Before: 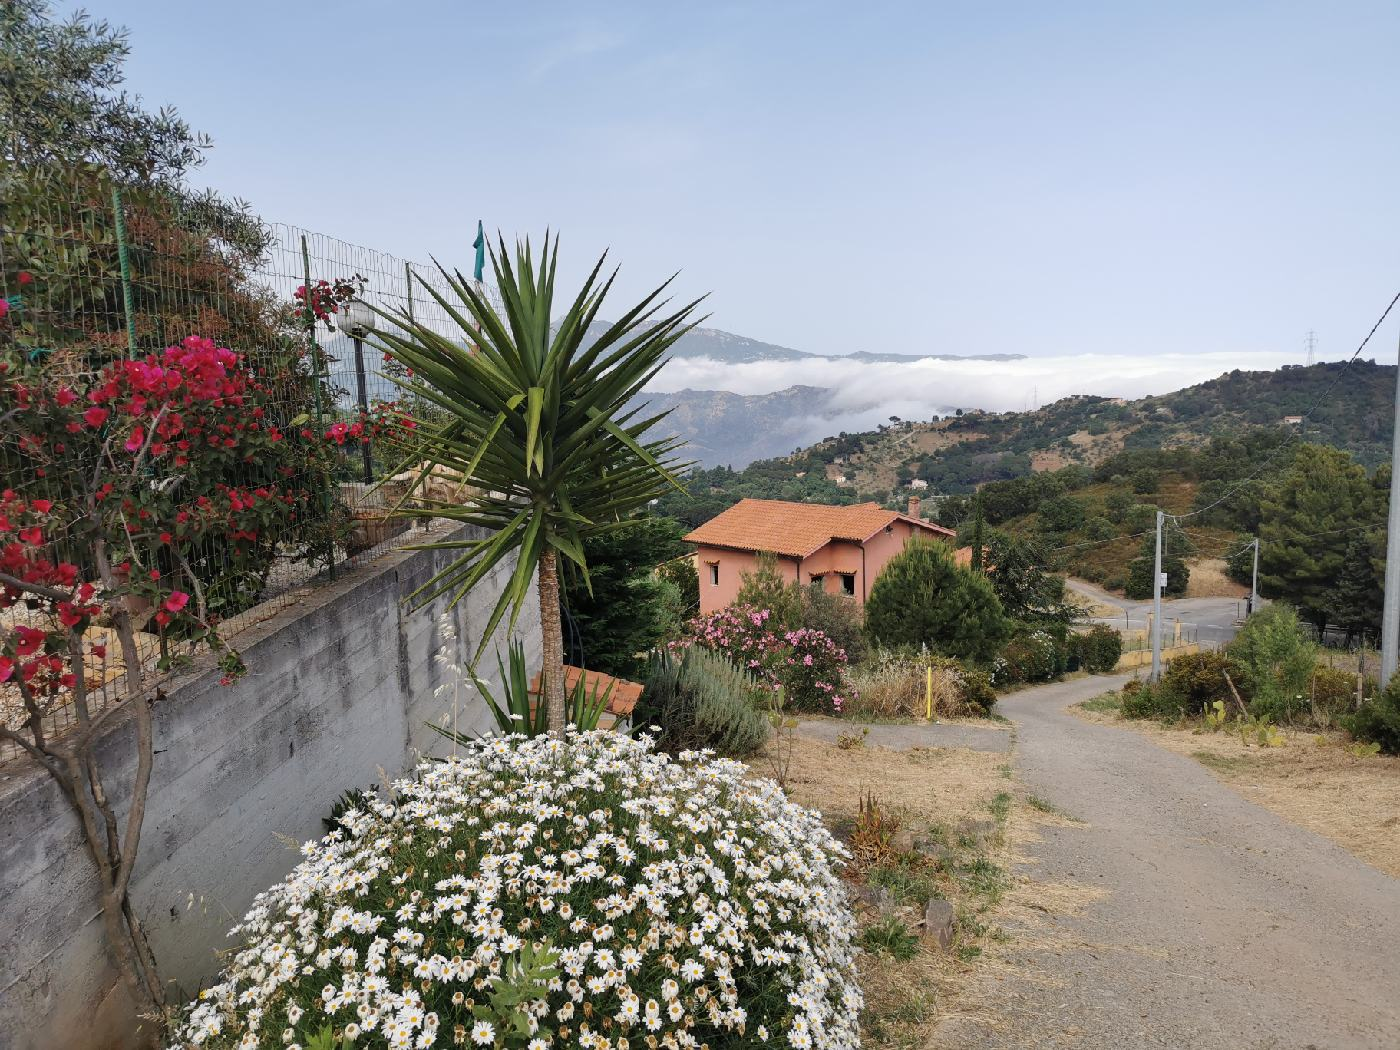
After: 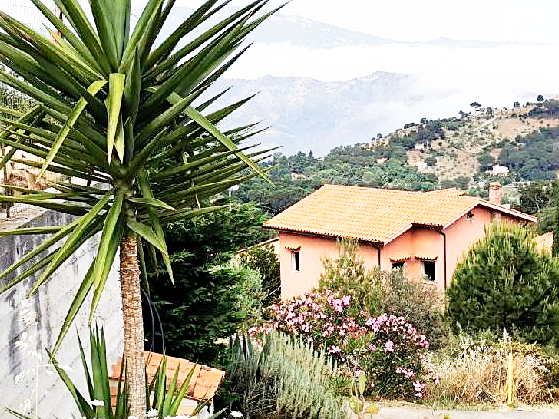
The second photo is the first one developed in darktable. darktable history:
sharpen: on, module defaults
base curve: curves: ch0 [(0, 0) (0.012, 0.01) (0.073, 0.168) (0.31, 0.711) (0.645, 0.957) (1, 1)], preserve colors none
exposure: black level correction 0.003, exposure 0.383 EV, compensate highlight preservation false
crop: left 30%, top 30%, right 30%, bottom 30%
